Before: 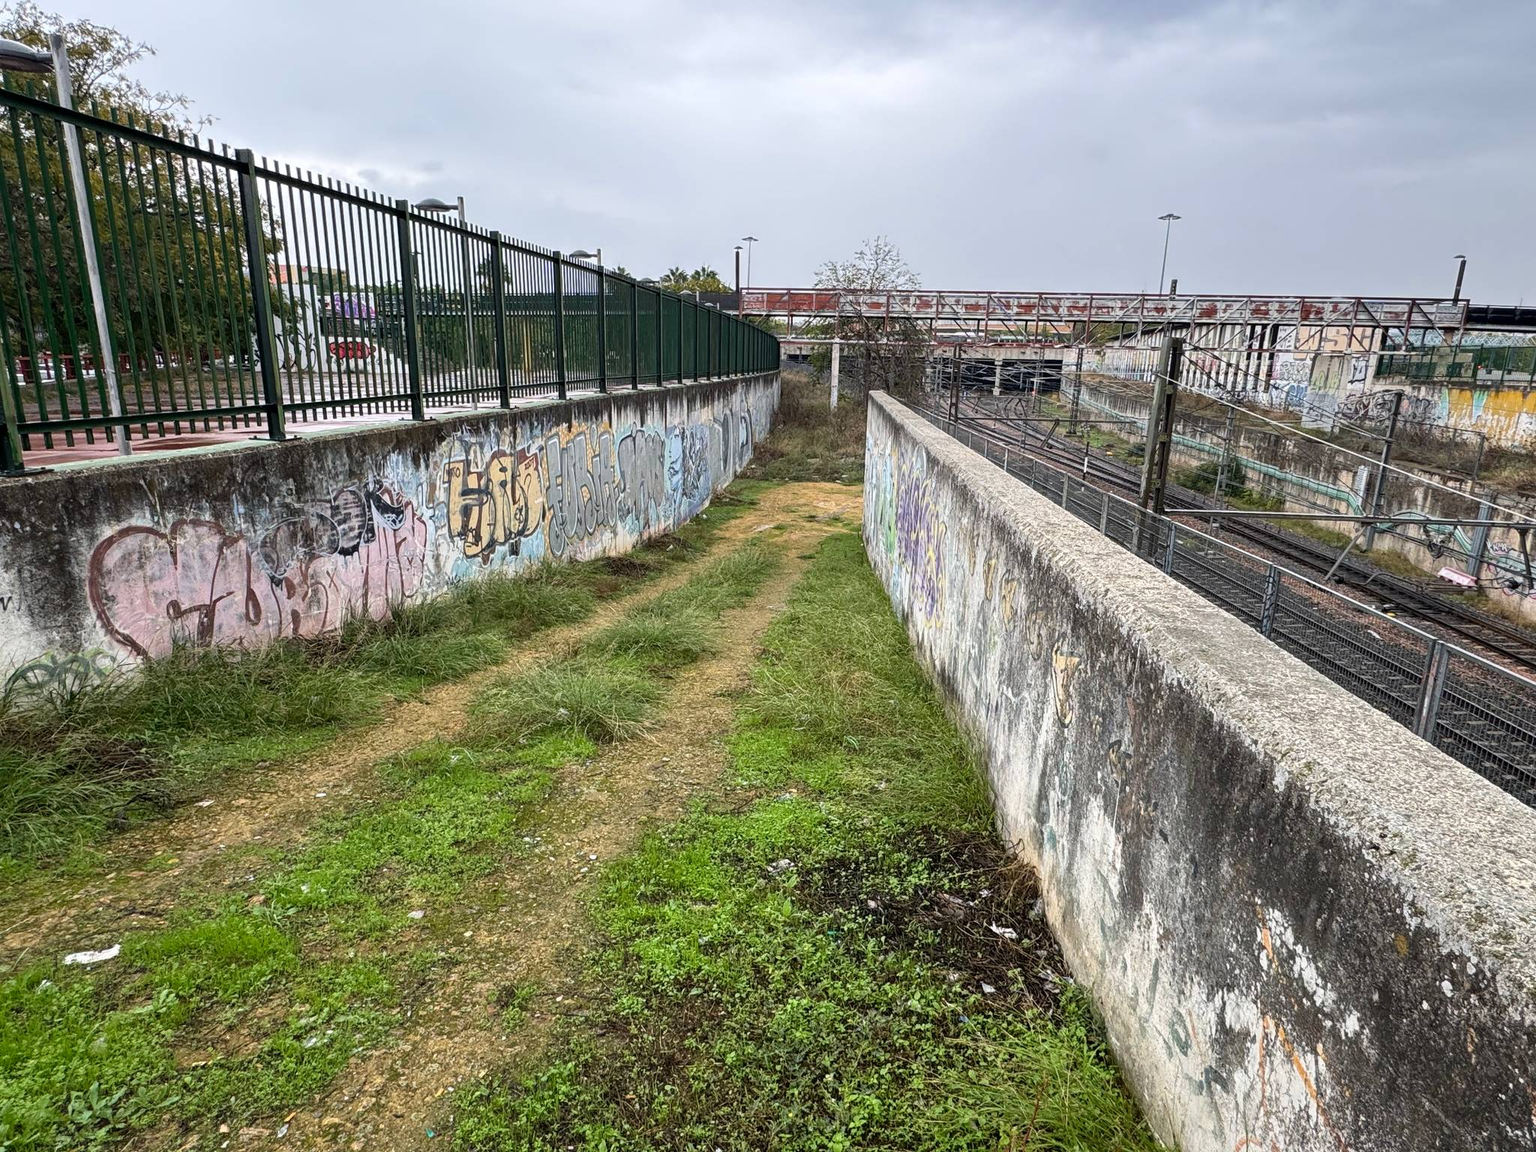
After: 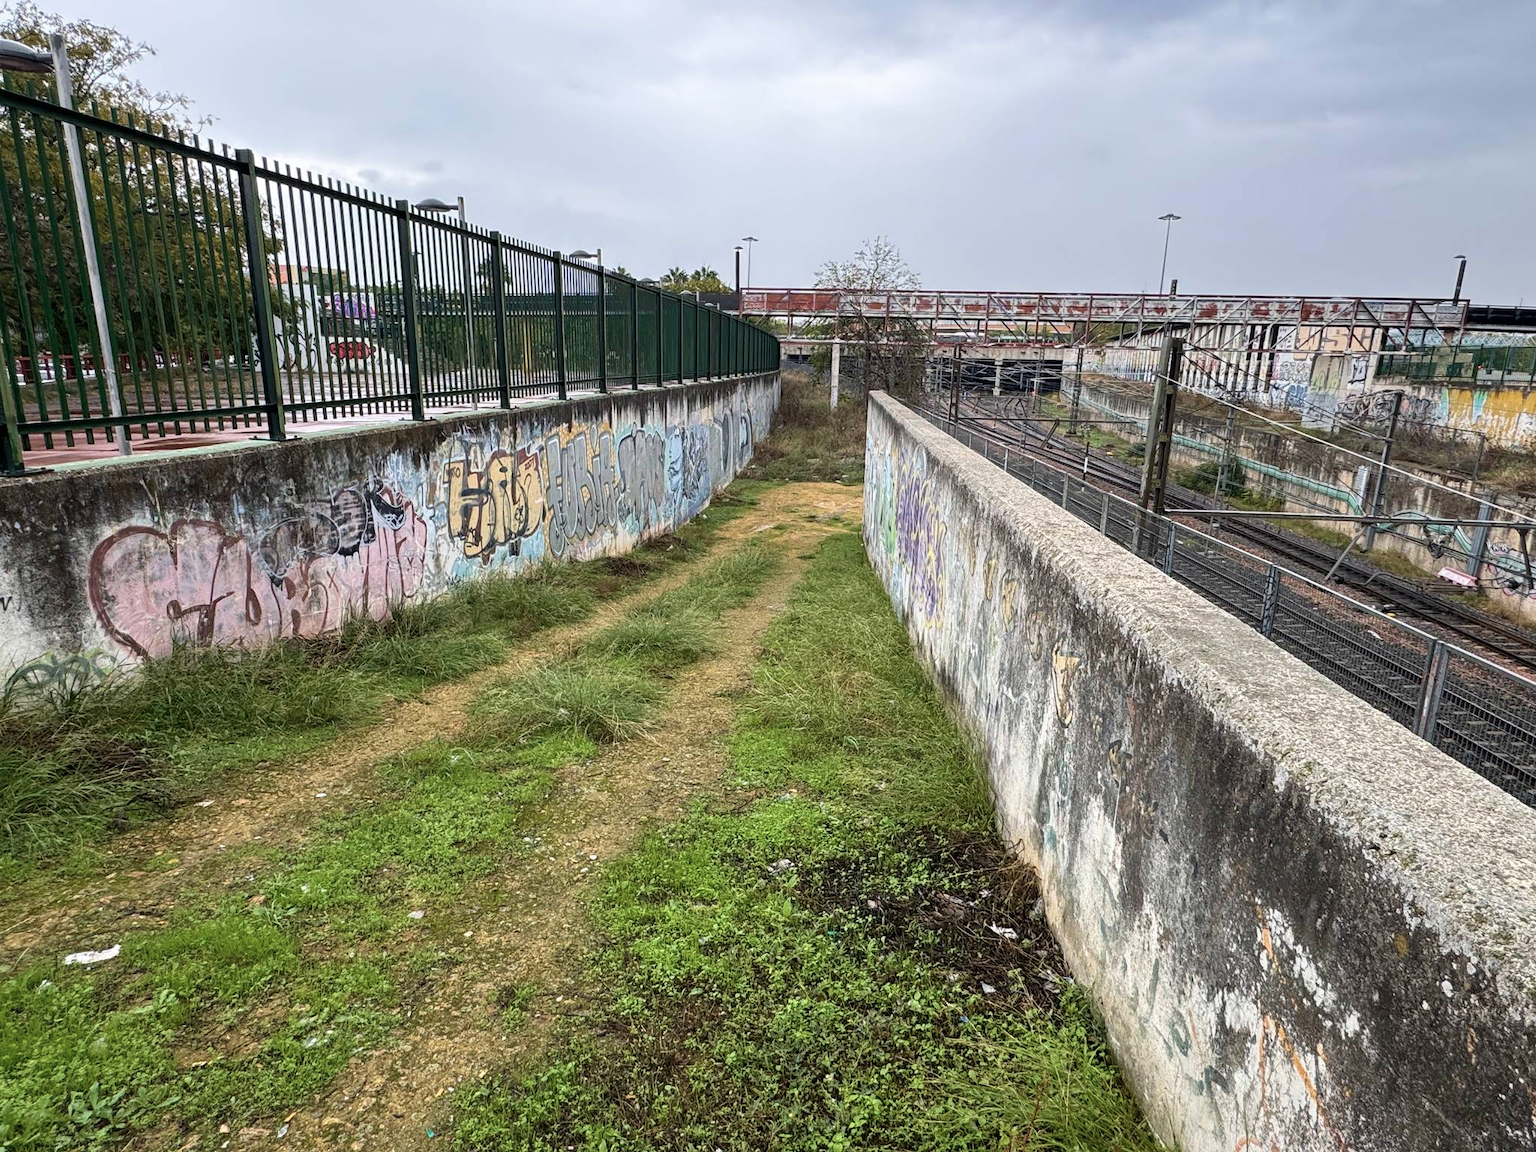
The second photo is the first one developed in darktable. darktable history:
velvia: on, module defaults
color correction: highlights b* 0.026, saturation 0.837
